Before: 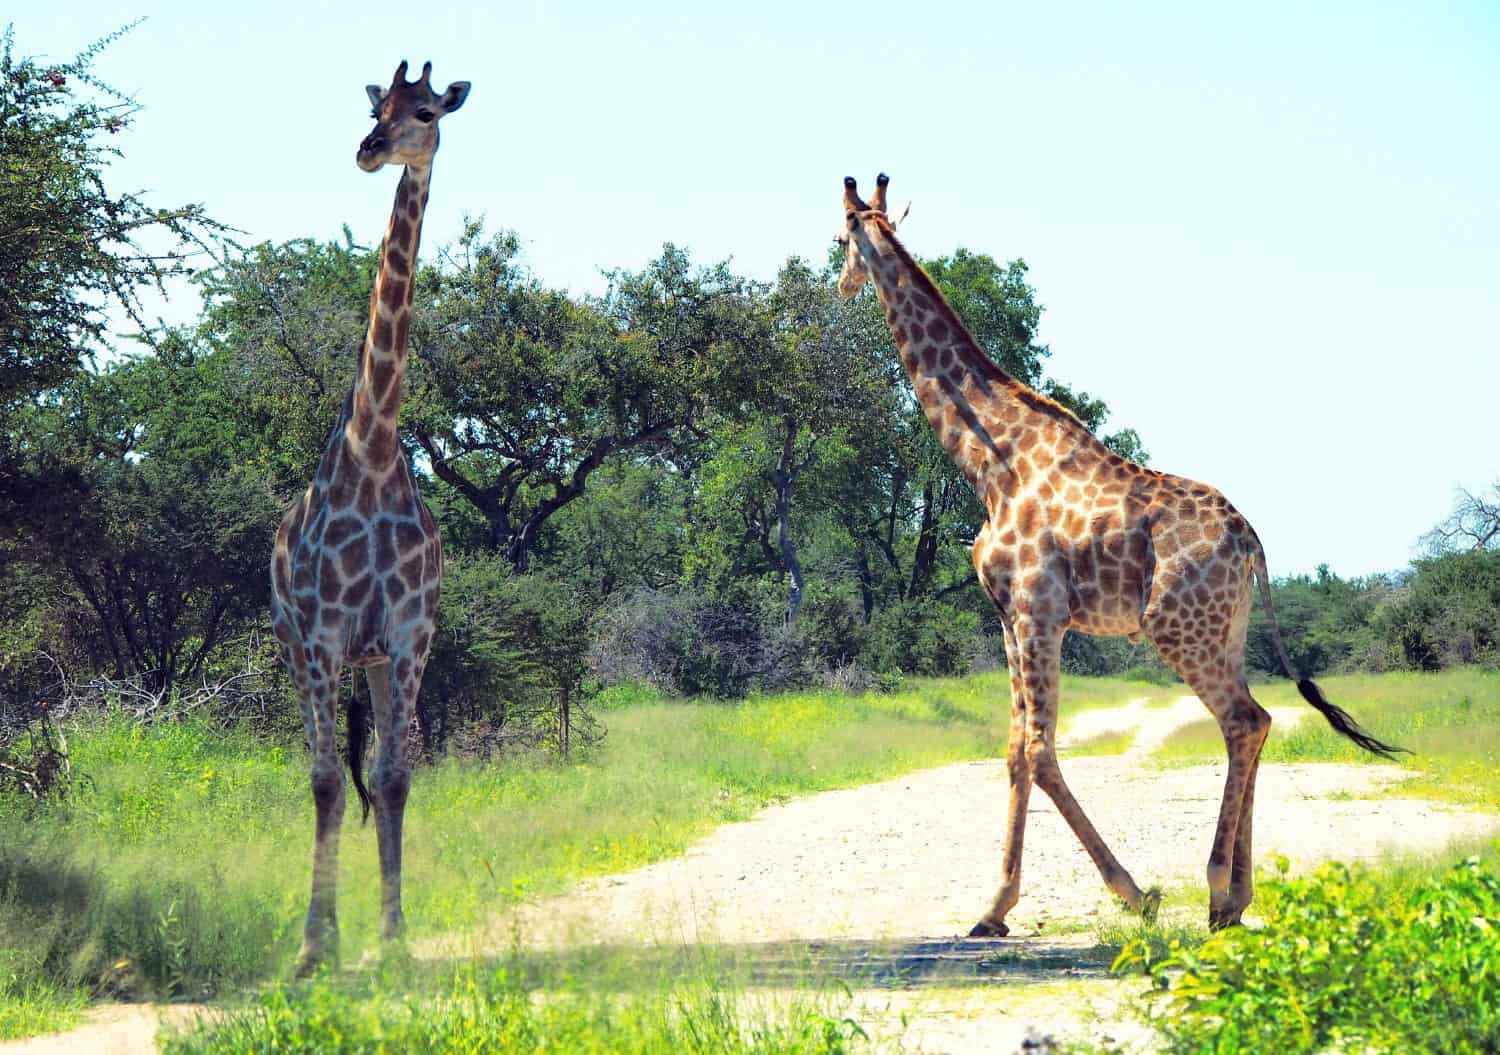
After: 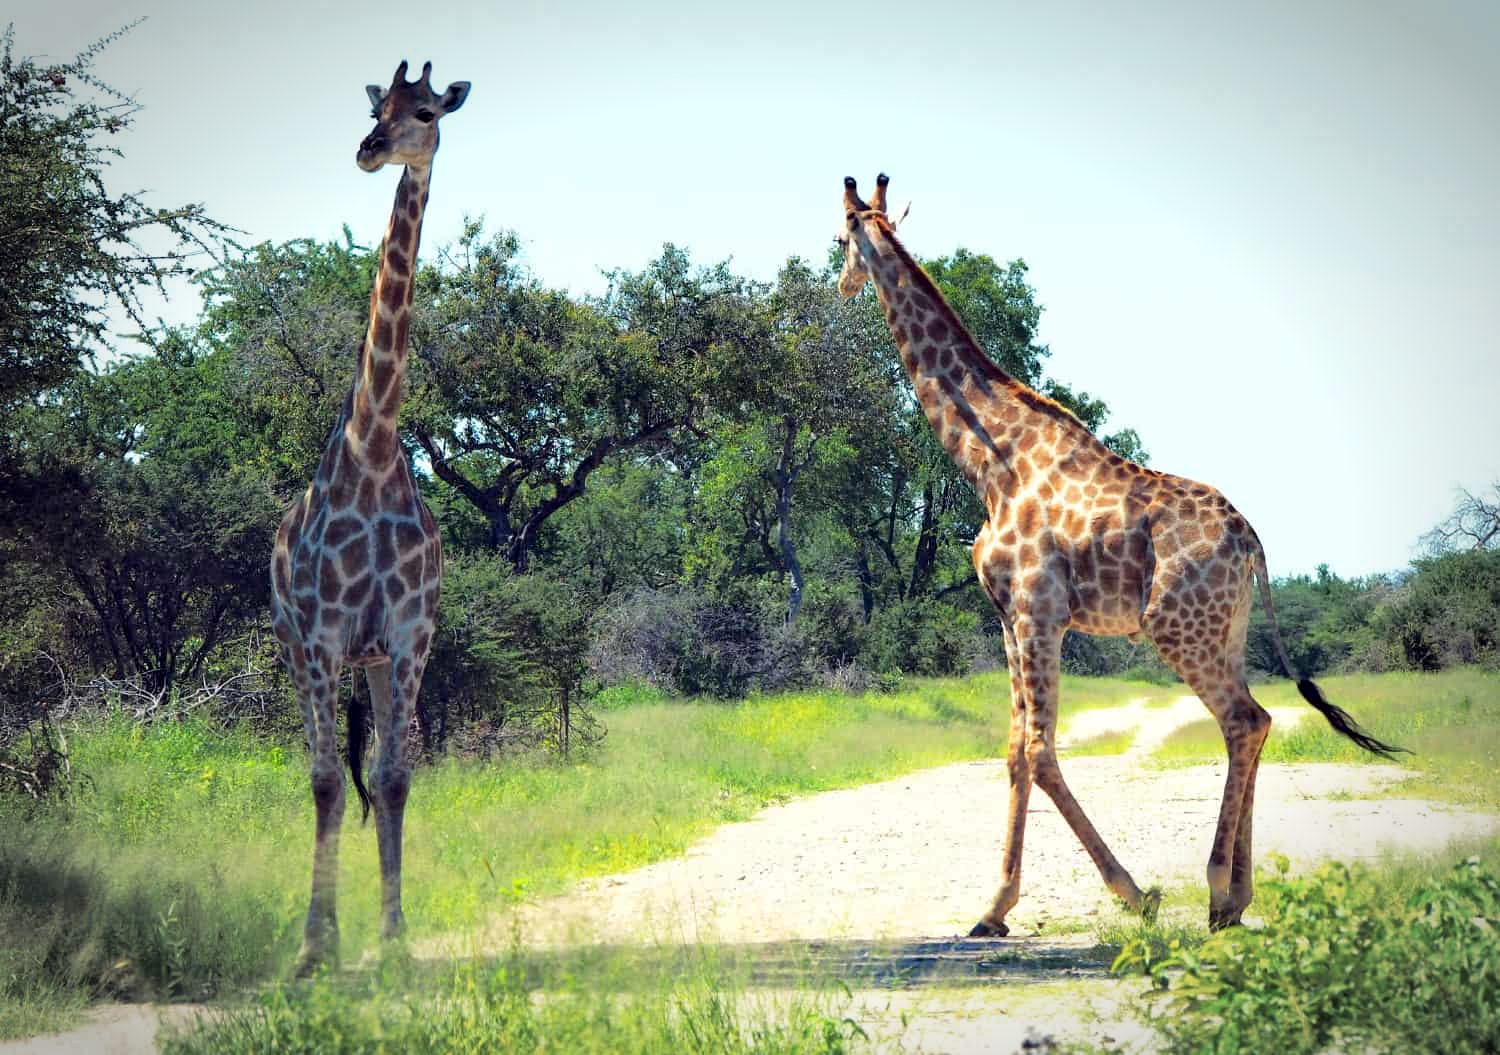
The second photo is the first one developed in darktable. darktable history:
vignetting: automatic ratio true
exposure: black level correction 0.004, exposure 0.016 EV, compensate highlight preservation false
